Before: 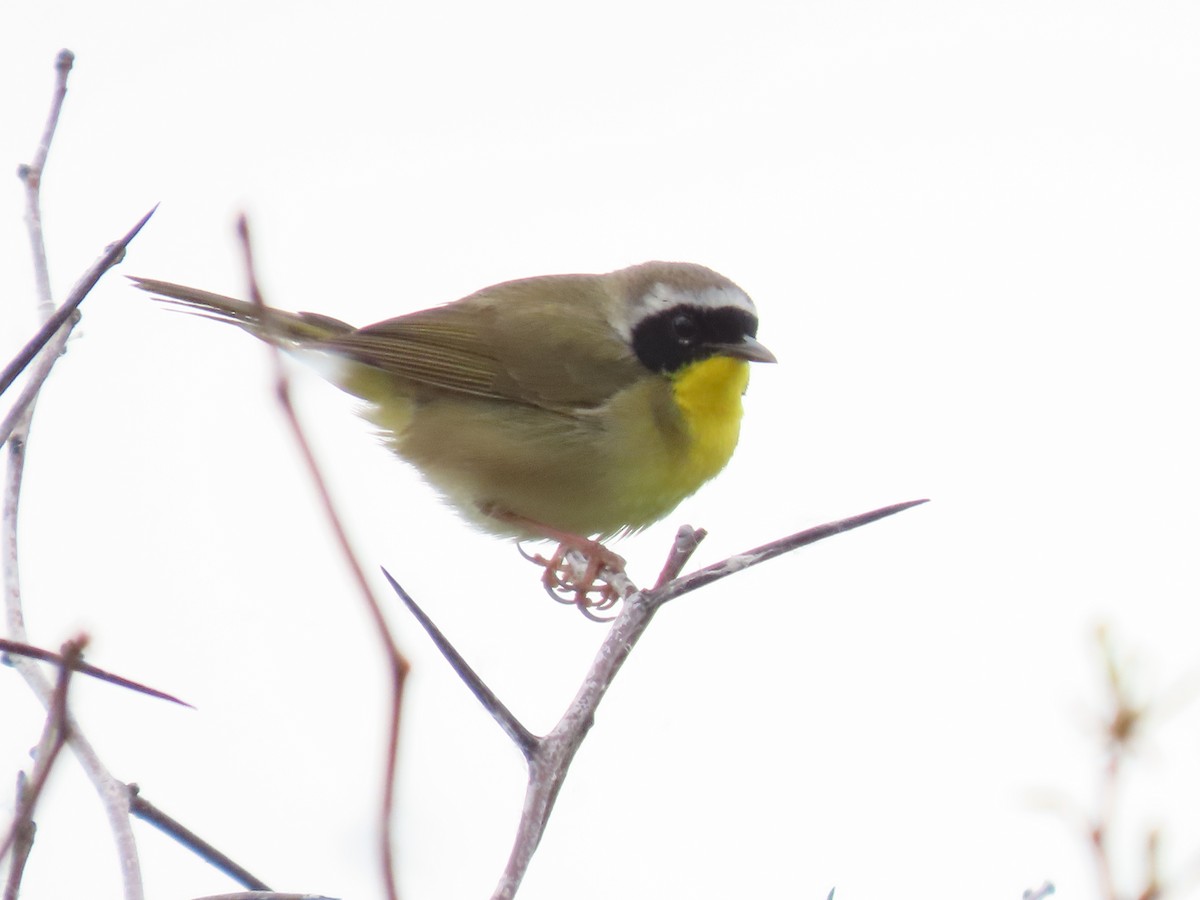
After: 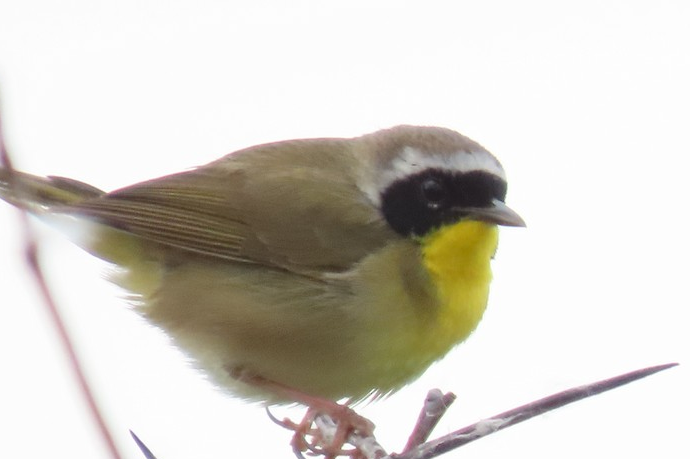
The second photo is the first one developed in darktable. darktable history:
exposure: compensate highlight preservation false
crop: left 20.987%, top 15.176%, right 21.491%, bottom 33.739%
tone equalizer: on, module defaults
